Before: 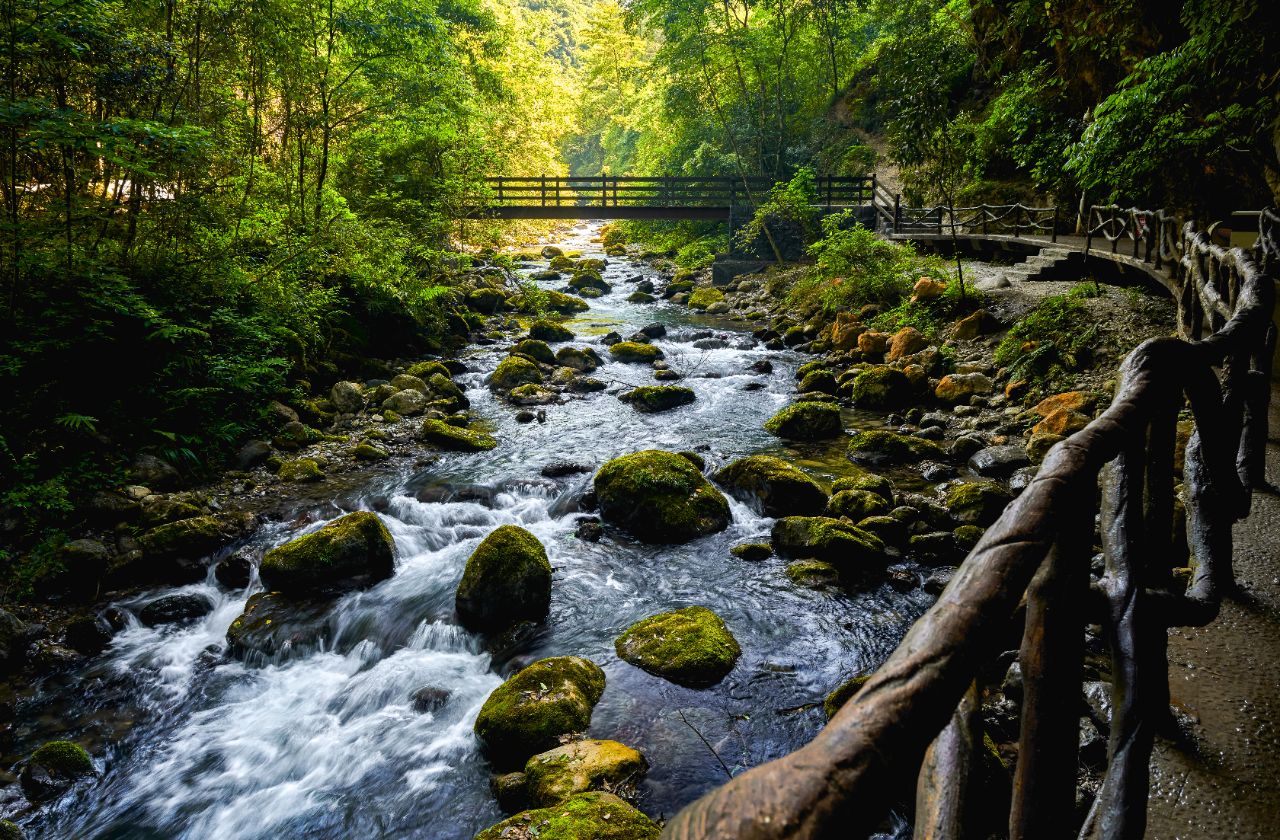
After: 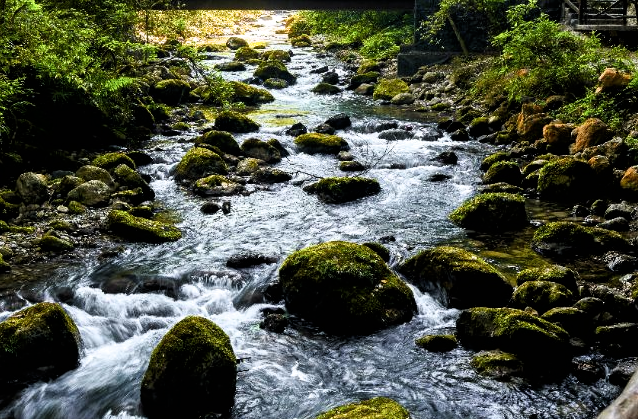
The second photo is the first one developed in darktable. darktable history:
tone equalizer: -8 EV -0.571 EV, edges refinement/feathering 500, mask exposure compensation -1.57 EV, preserve details no
filmic rgb: black relative exposure -8.02 EV, white relative exposure 2.36 EV, threshold 3.03 EV, hardness 6.64, enable highlight reconstruction true
crop: left 24.684%, top 24.979%, right 25.447%, bottom 25.058%
exposure: exposure -0.048 EV, compensate highlight preservation false
